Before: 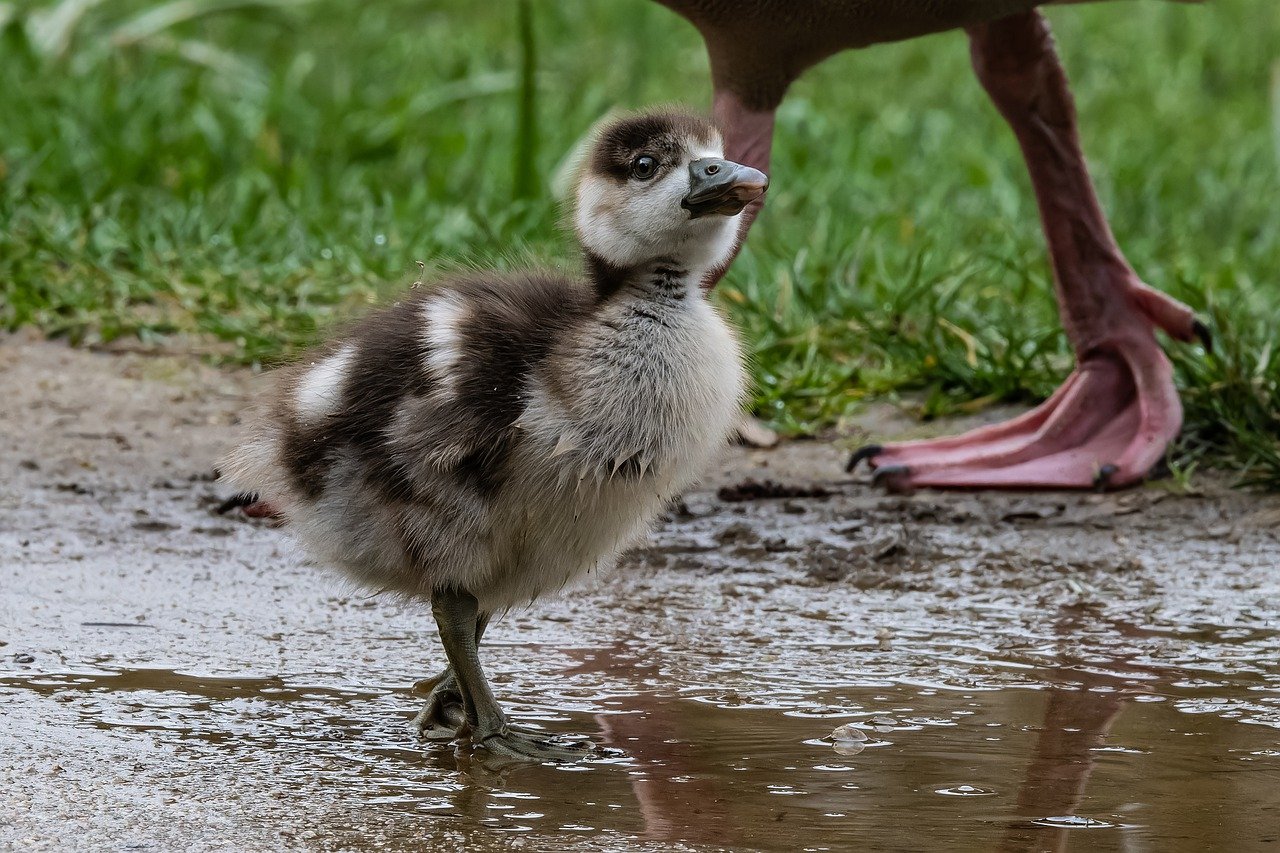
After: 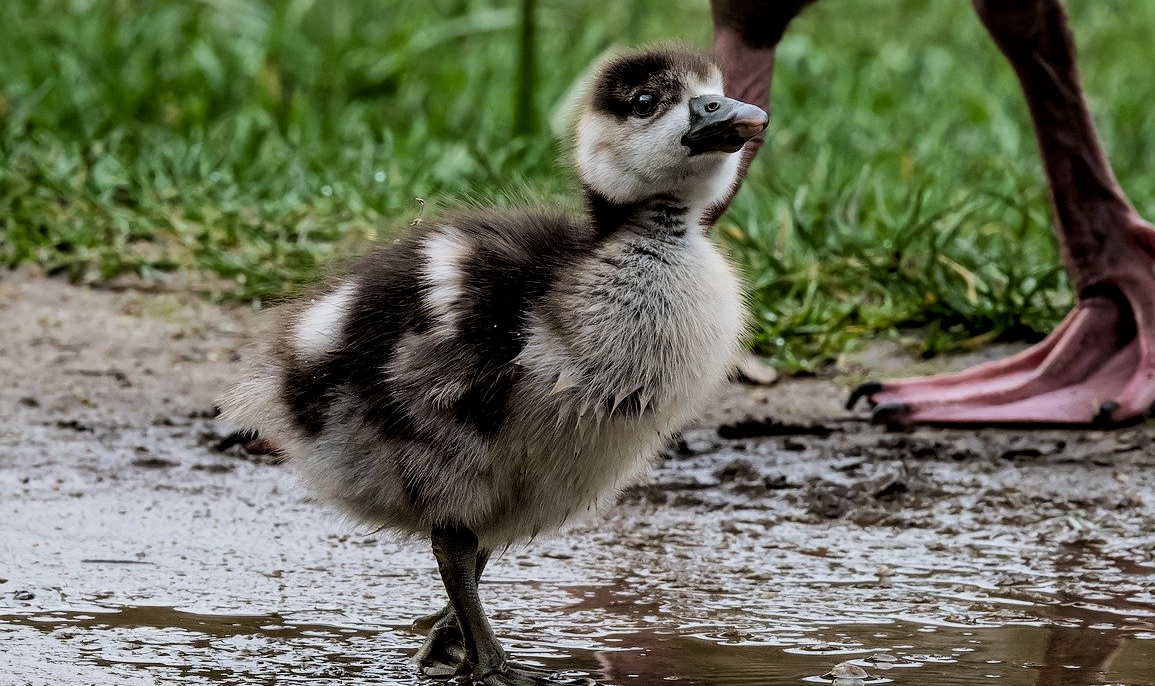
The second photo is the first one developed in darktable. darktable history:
tone equalizer: smoothing diameter 24.88%, edges refinement/feathering 5.52, preserve details guided filter
local contrast: mode bilateral grid, contrast 20, coarseness 50, detail 119%, midtone range 0.2
crop: top 7.495%, right 9.707%, bottom 12.055%
filmic rgb: middle gray luminance 12.57%, black relative exposure -10.21 EV, white relative exposure 3.46 EV, target black luminance 0%, hardness 5.66, latitude 45.1%, contrast 1.234, highlights saturation mix 5.62%, shadows ↔ highlights balance 27.08%
